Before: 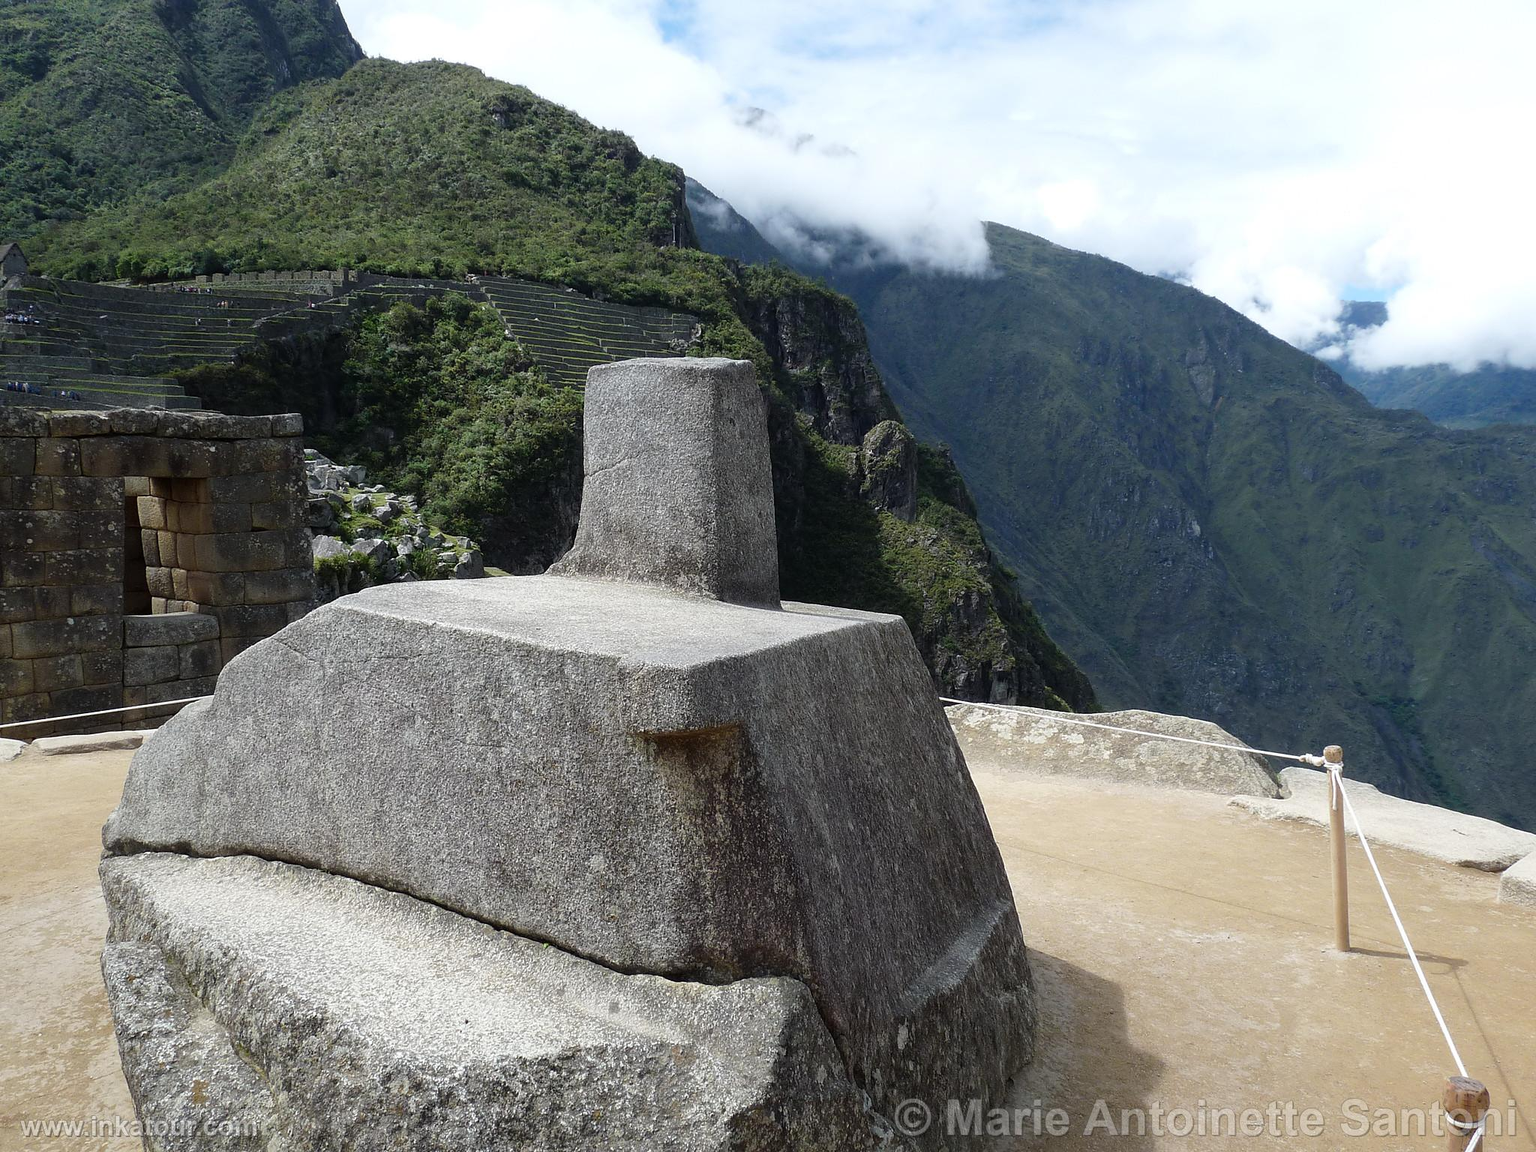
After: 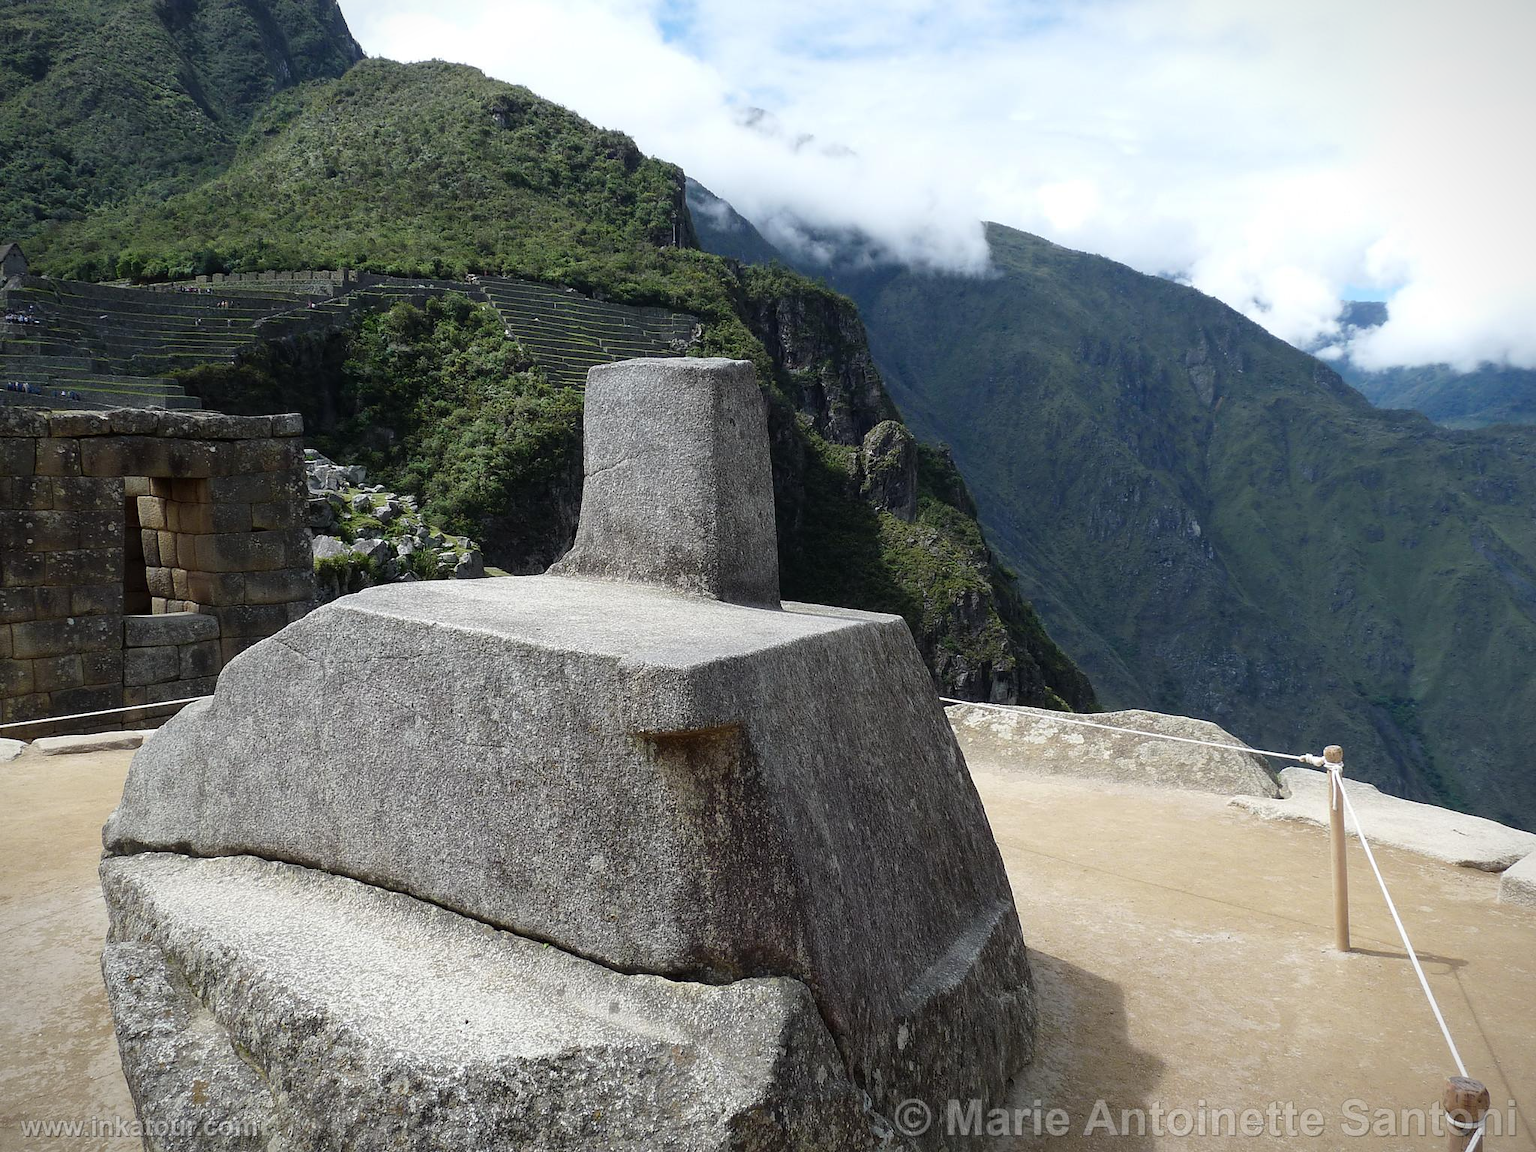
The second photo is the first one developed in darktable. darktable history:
vignetting: fall-off start 97.12%, brightness -0.462, saturation -0.308, width/height ratio 1.187
